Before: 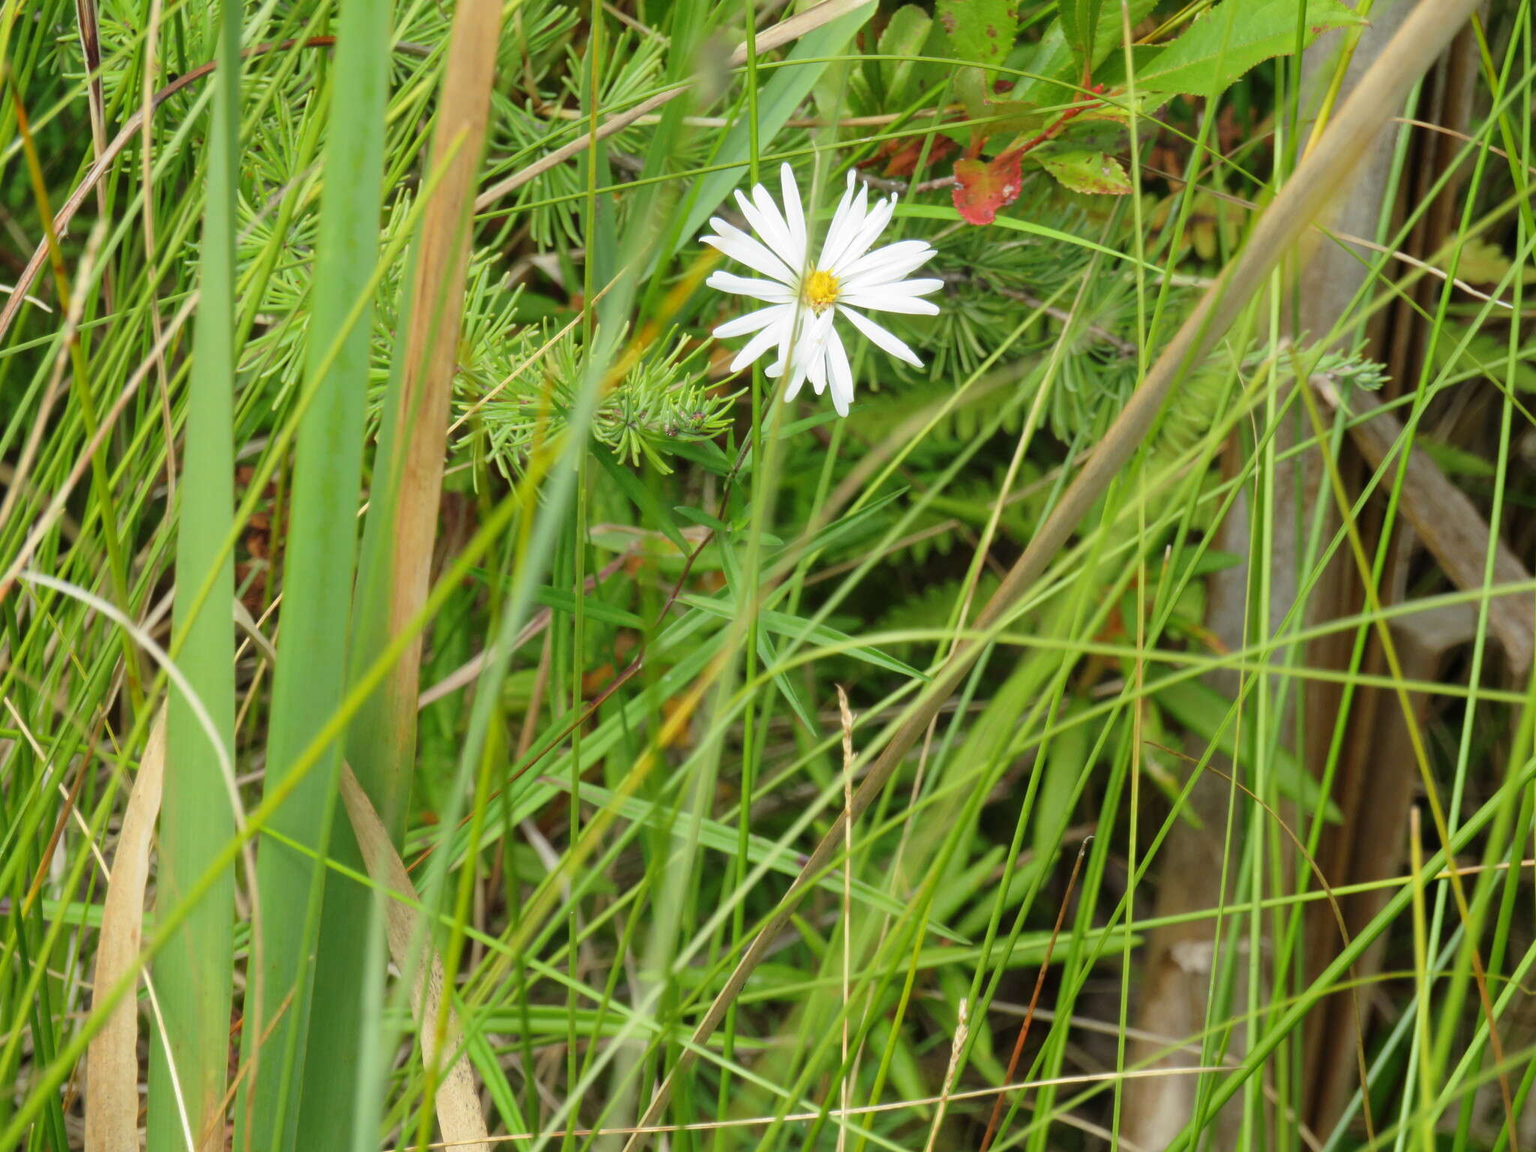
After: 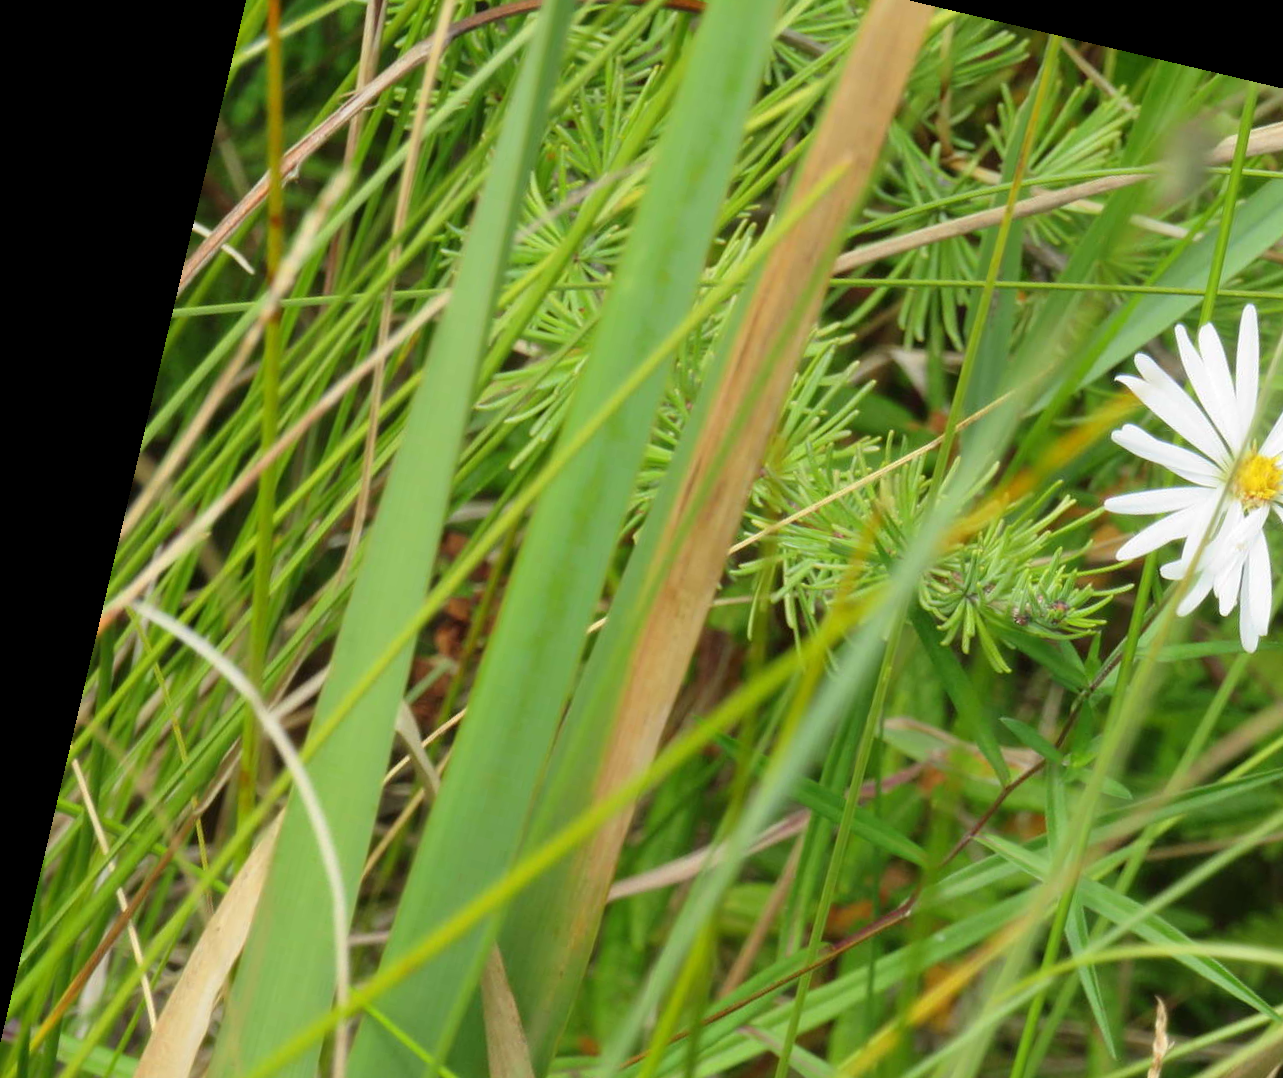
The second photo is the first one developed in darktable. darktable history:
rotate and perspective: rotation 13.27°, automatic cropping off
crop and rotate: left 3.047%, top 7.509%, right 42.236%, bottom 37.598%
